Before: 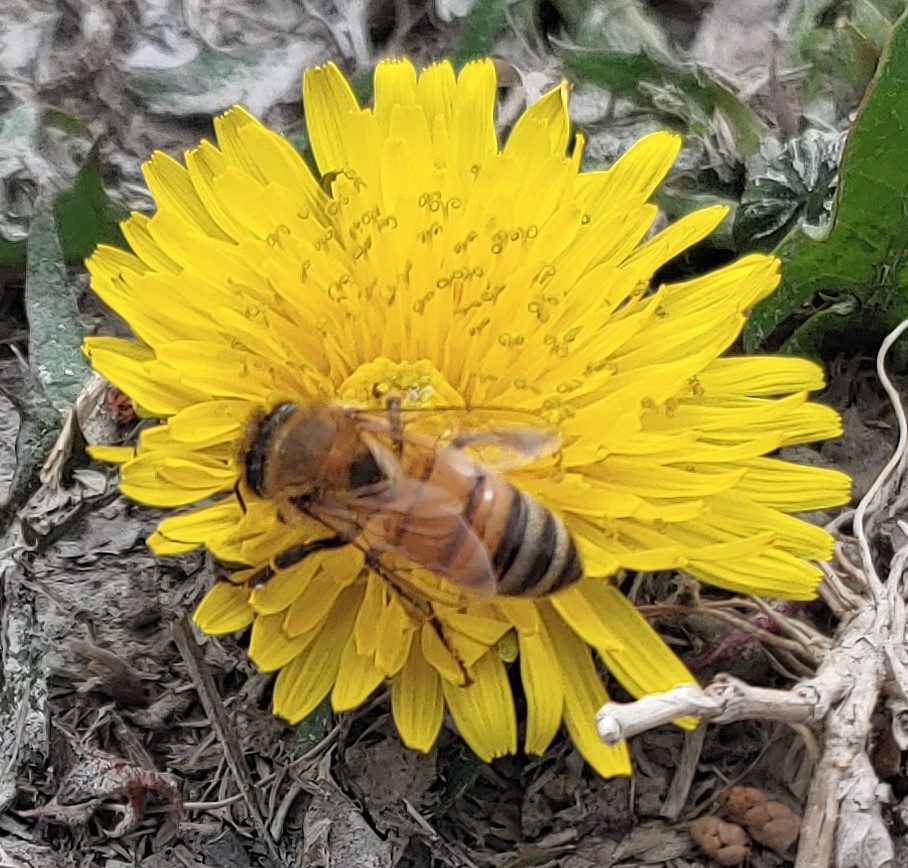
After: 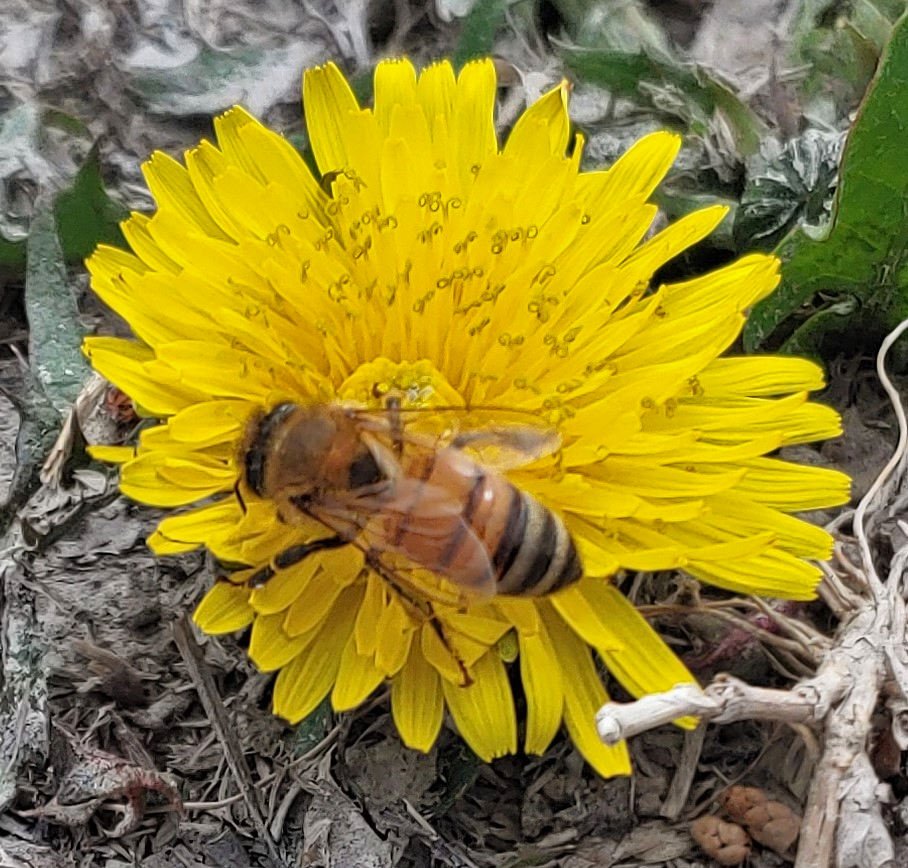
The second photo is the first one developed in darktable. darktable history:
exposure: compensate exposure bias true, compensate highlight preservation false
shadows and highlights: shadows 43.69, white point adjustment -1.29, soften with gaussian
color correction: highlights b* 0.043, saturation 1.1
